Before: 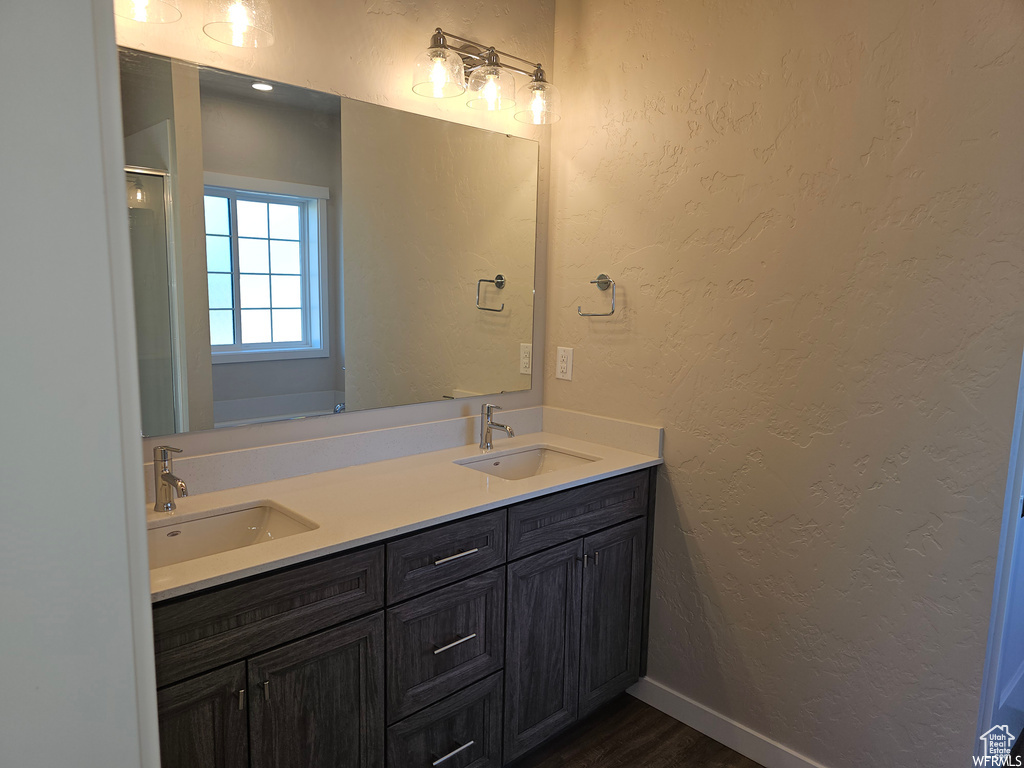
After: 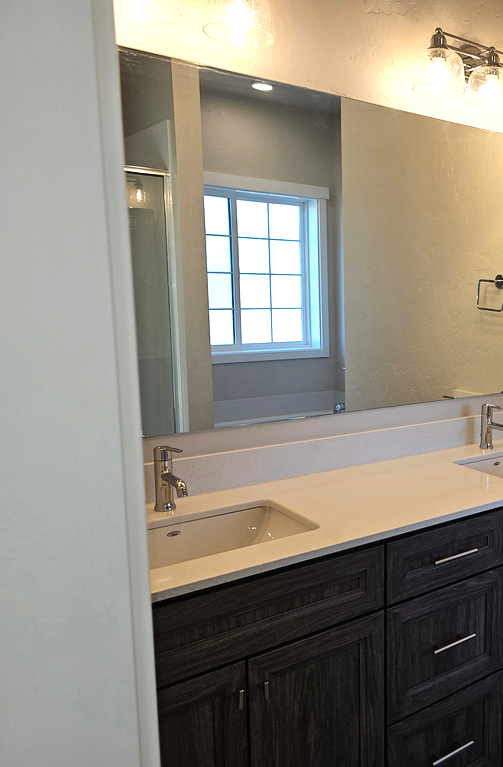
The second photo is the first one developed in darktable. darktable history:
crop and rotate: left 0%, top 0%, right 50.845%
tone equalizer: -8 EV -0.75 EV, -7 EV -0.7 EV, -6 EV -0.6 EV, -5 EV -0.4 EV, -3 EV 0.4 EV, -2 EV 0.6 EV, -1 EV 0.7 EV, +0 EV 0.75 EV, edges refinement/feathering 500, mask exposure compensation -1.57 EV, preserve details no
